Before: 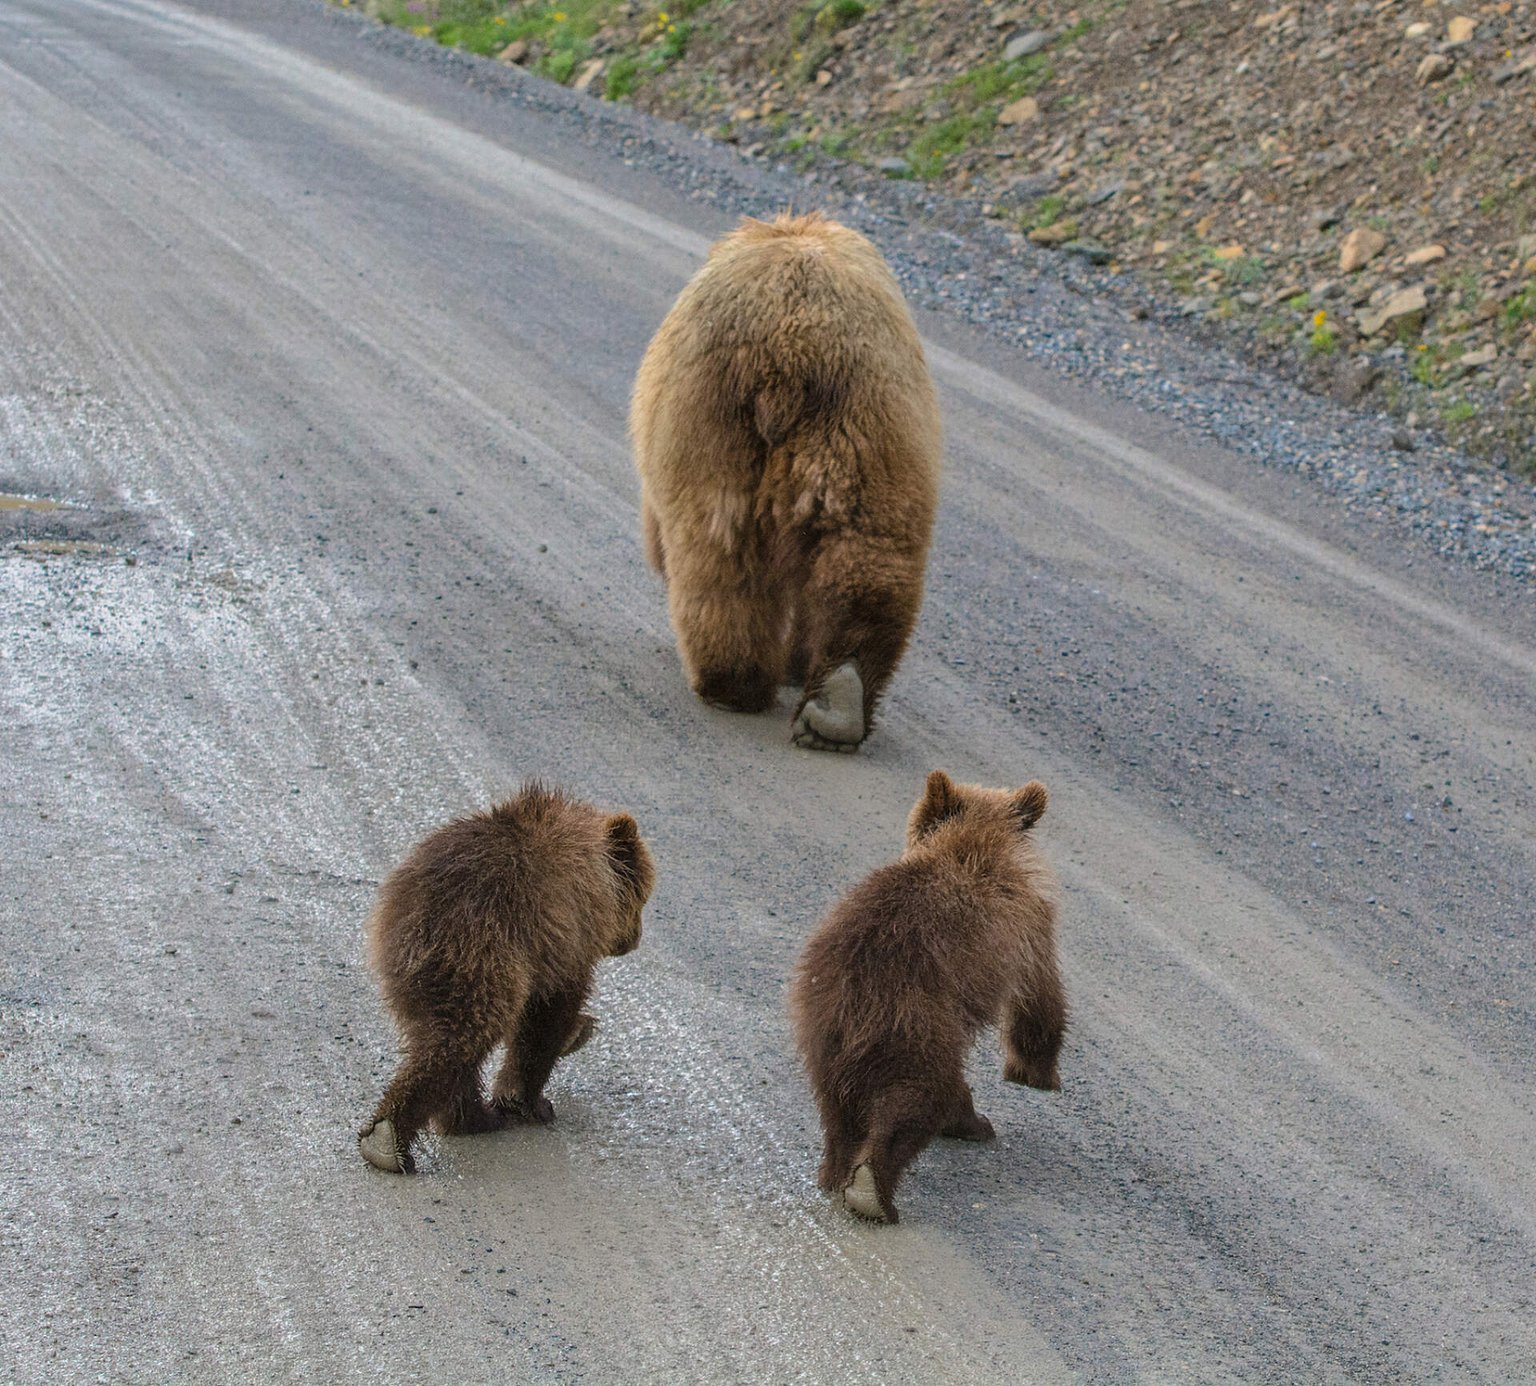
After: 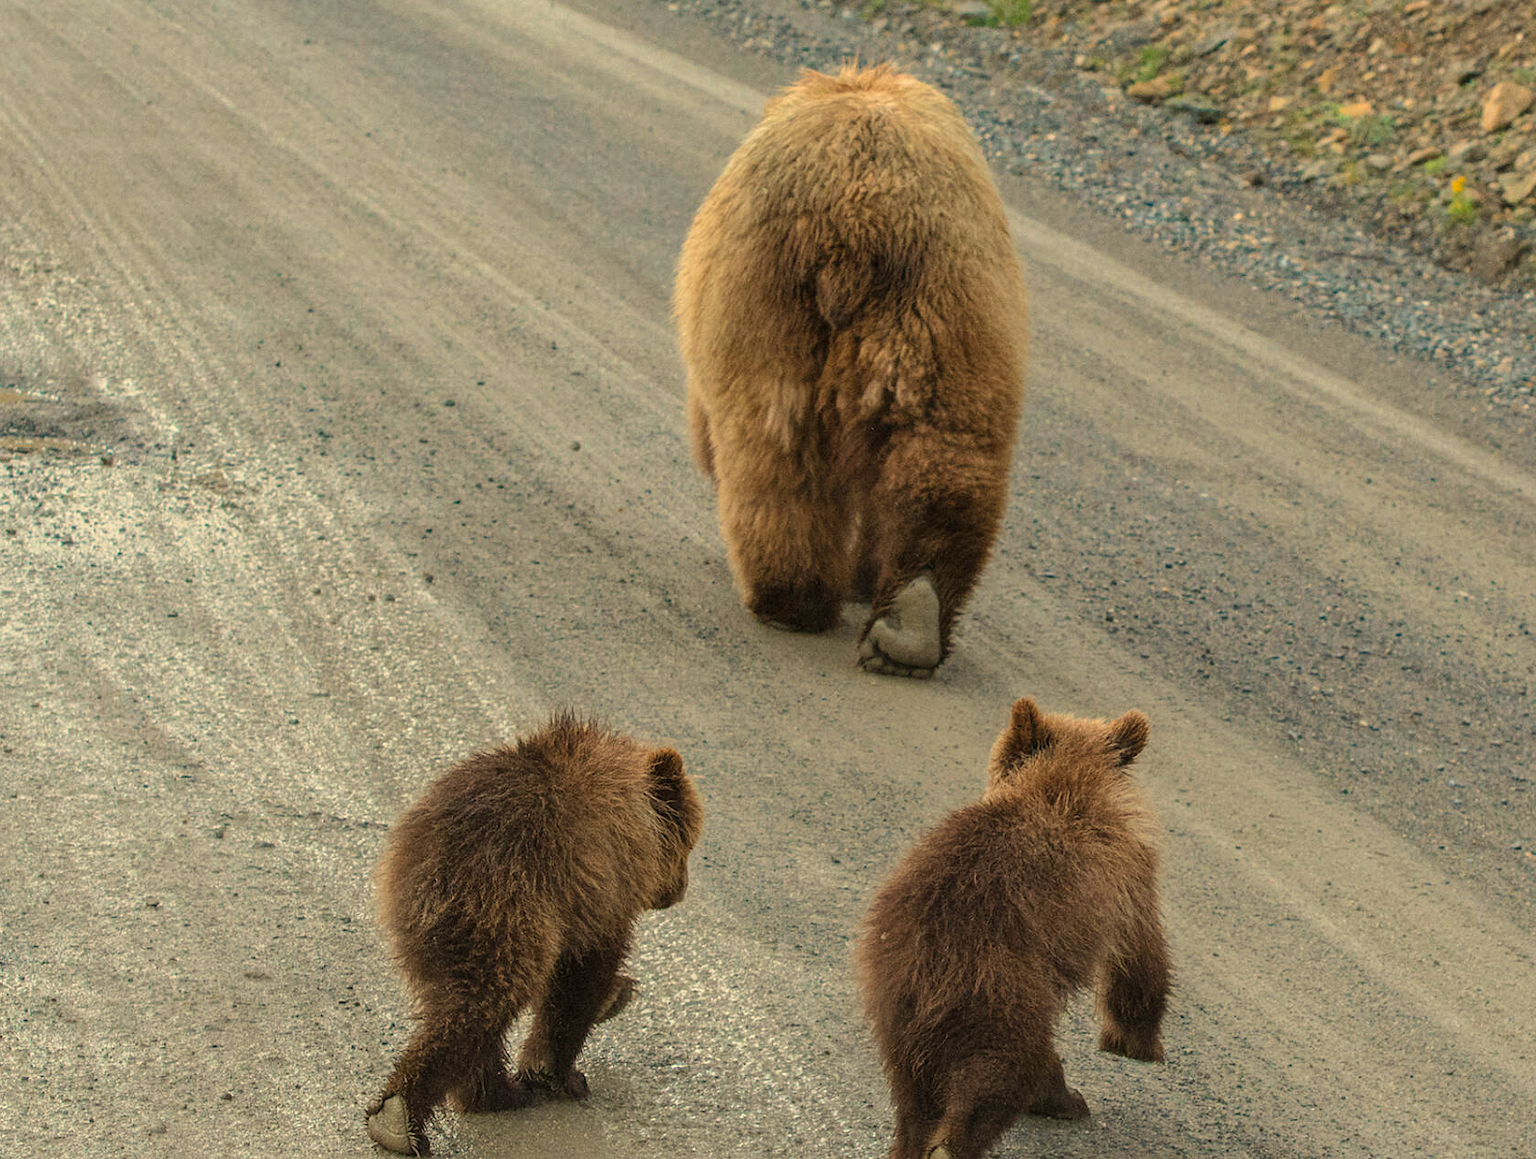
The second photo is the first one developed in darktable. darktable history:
white balance: red 1.08, blue 0.791
crop and rotate: left 2.425%, top 11.305%, right 9.6%, bottom 15.08%
